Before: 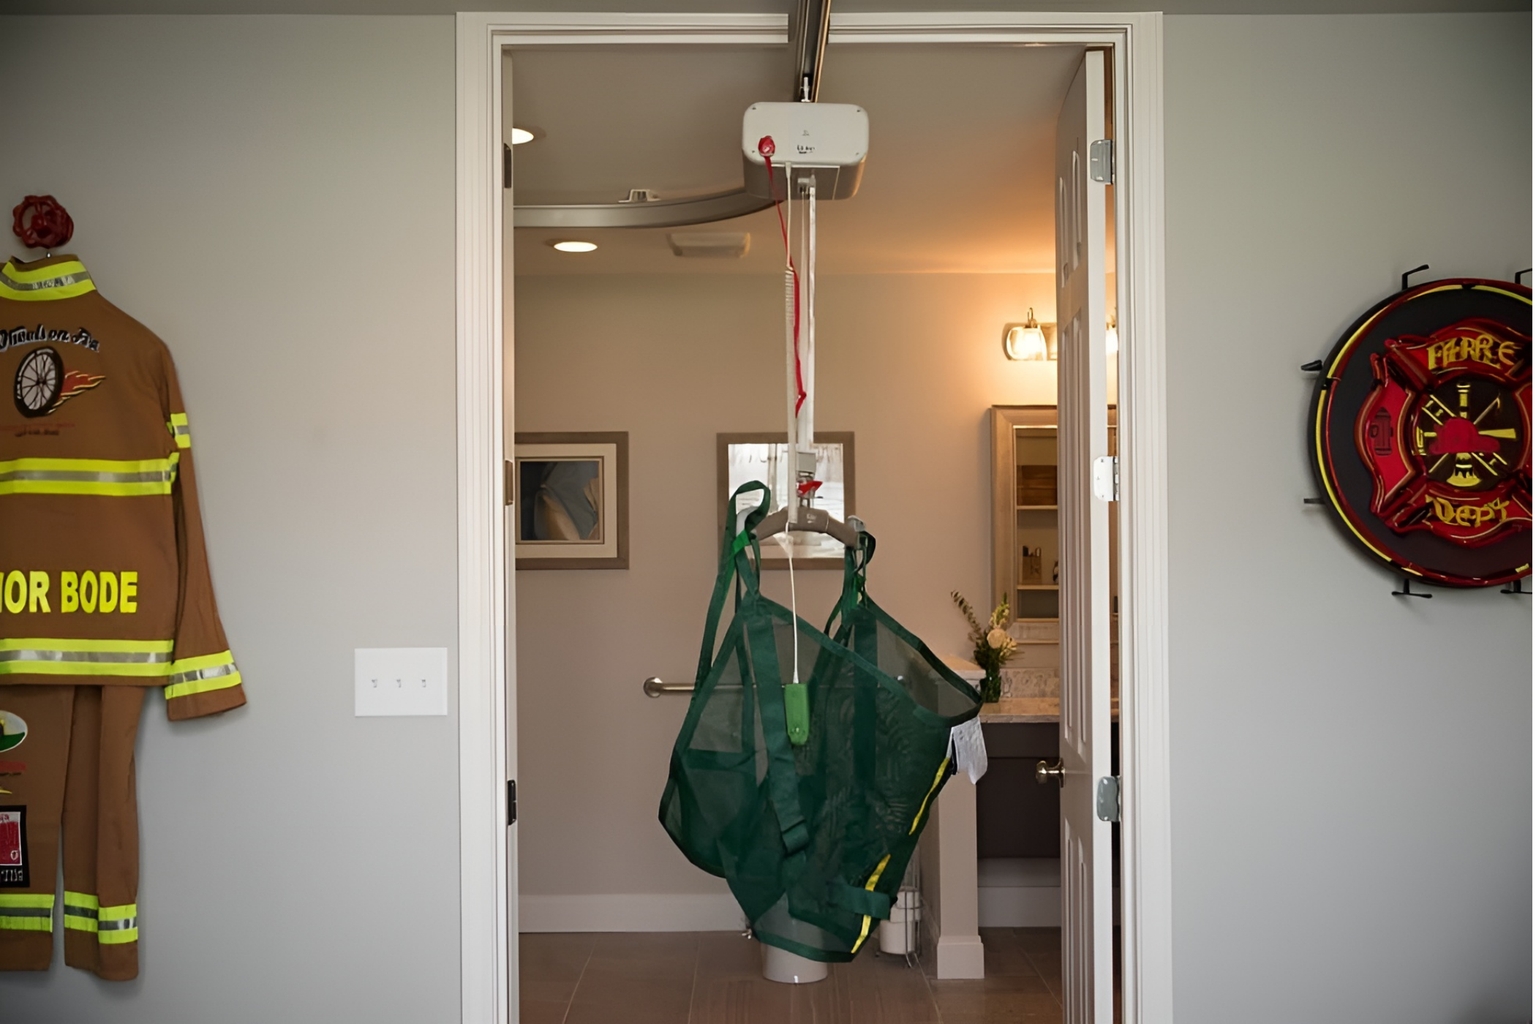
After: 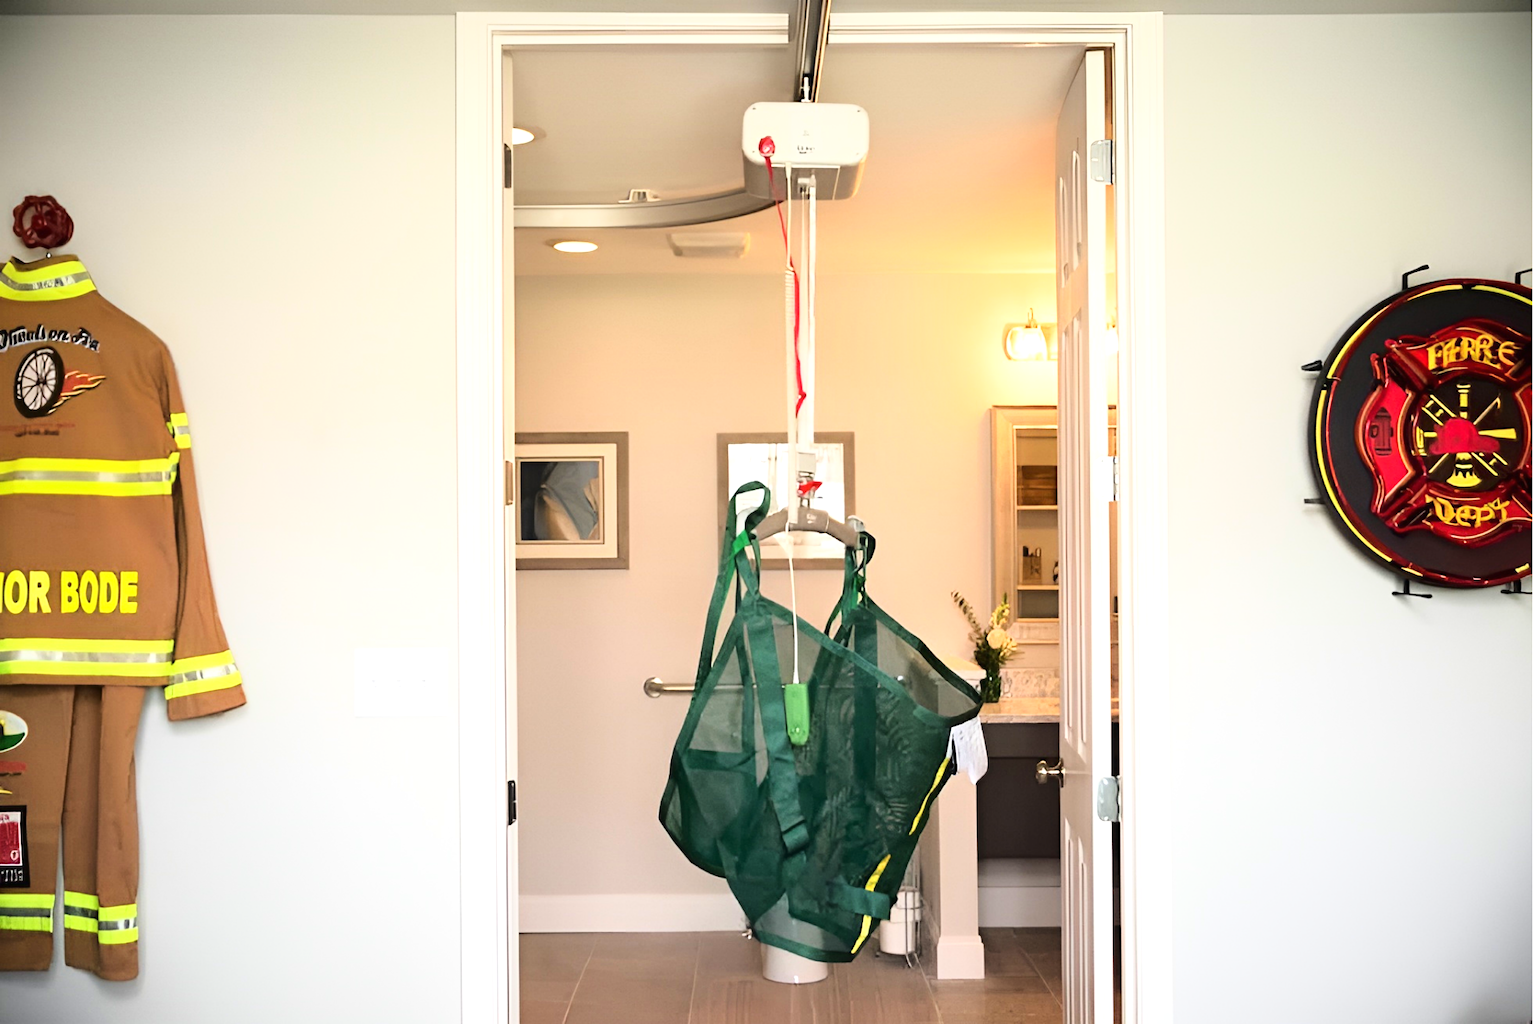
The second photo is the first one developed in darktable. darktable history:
base curve: curves: ch0 [(0, 0) (0.028, 0.03) (0.121, 0.232) (0.46, 0.748) (0.859, 0.968) (1, 1)]
exposure: black level correction 0, exposure 0.95 EV, compensate exposure bias true, compensate highlight preservation false
